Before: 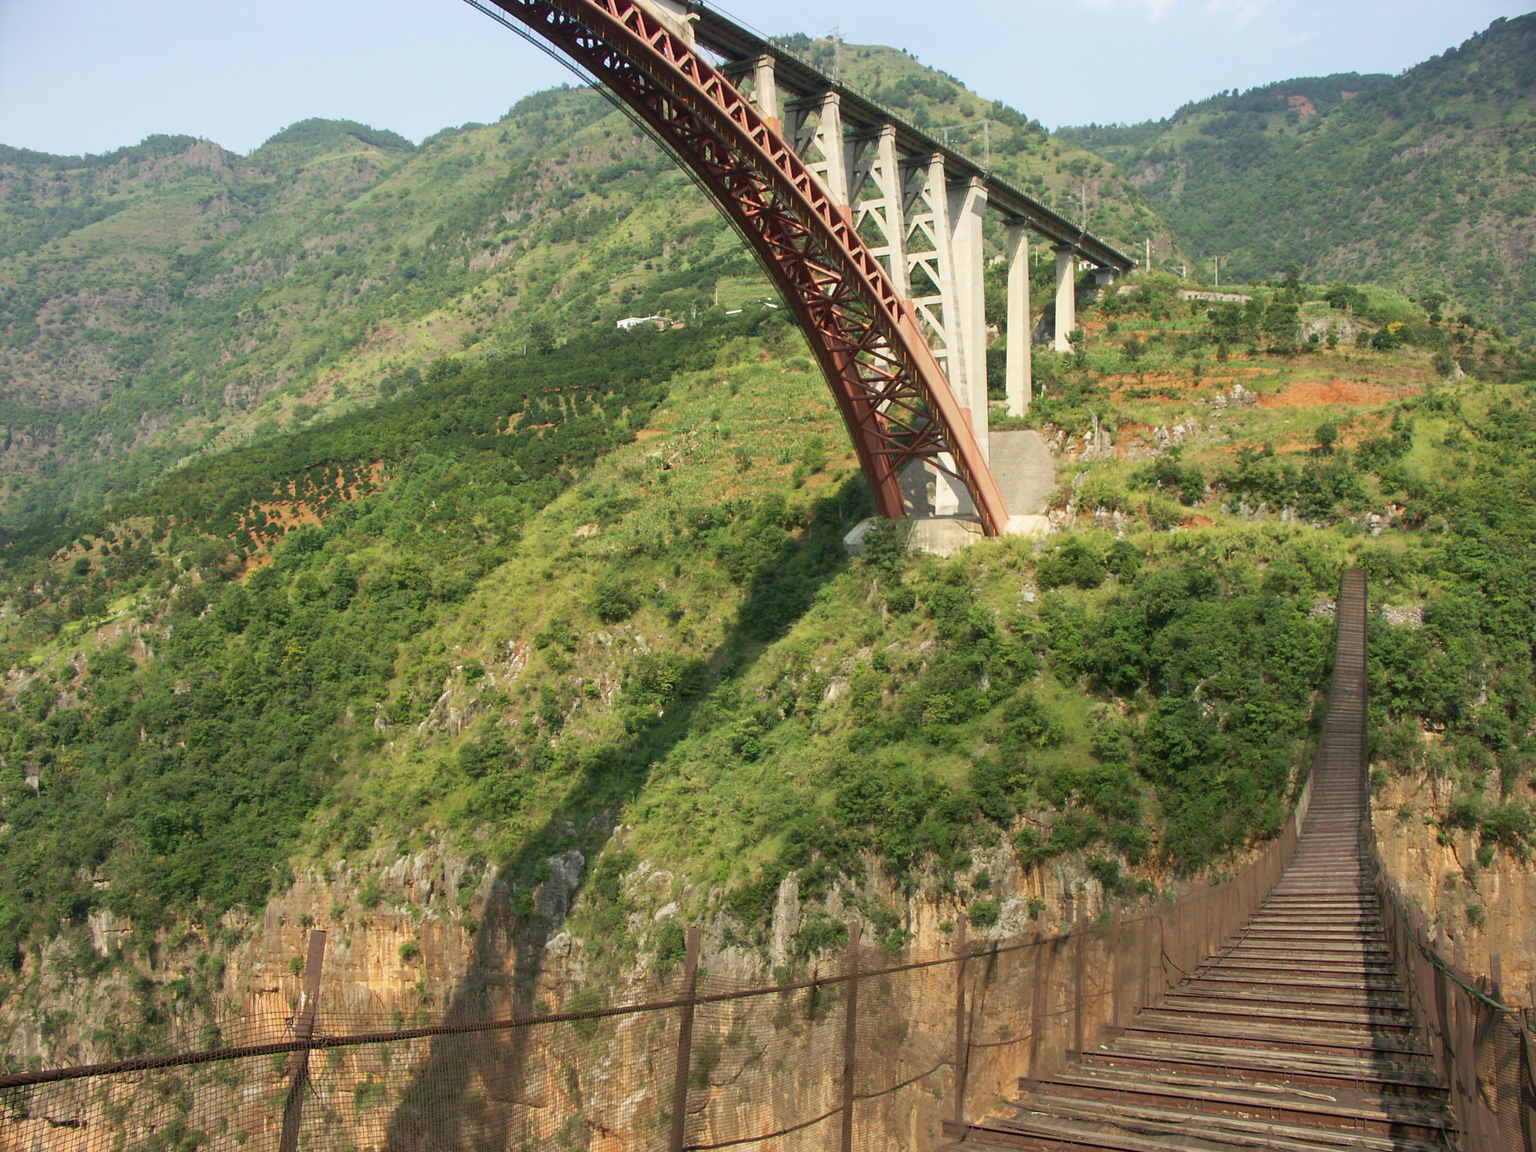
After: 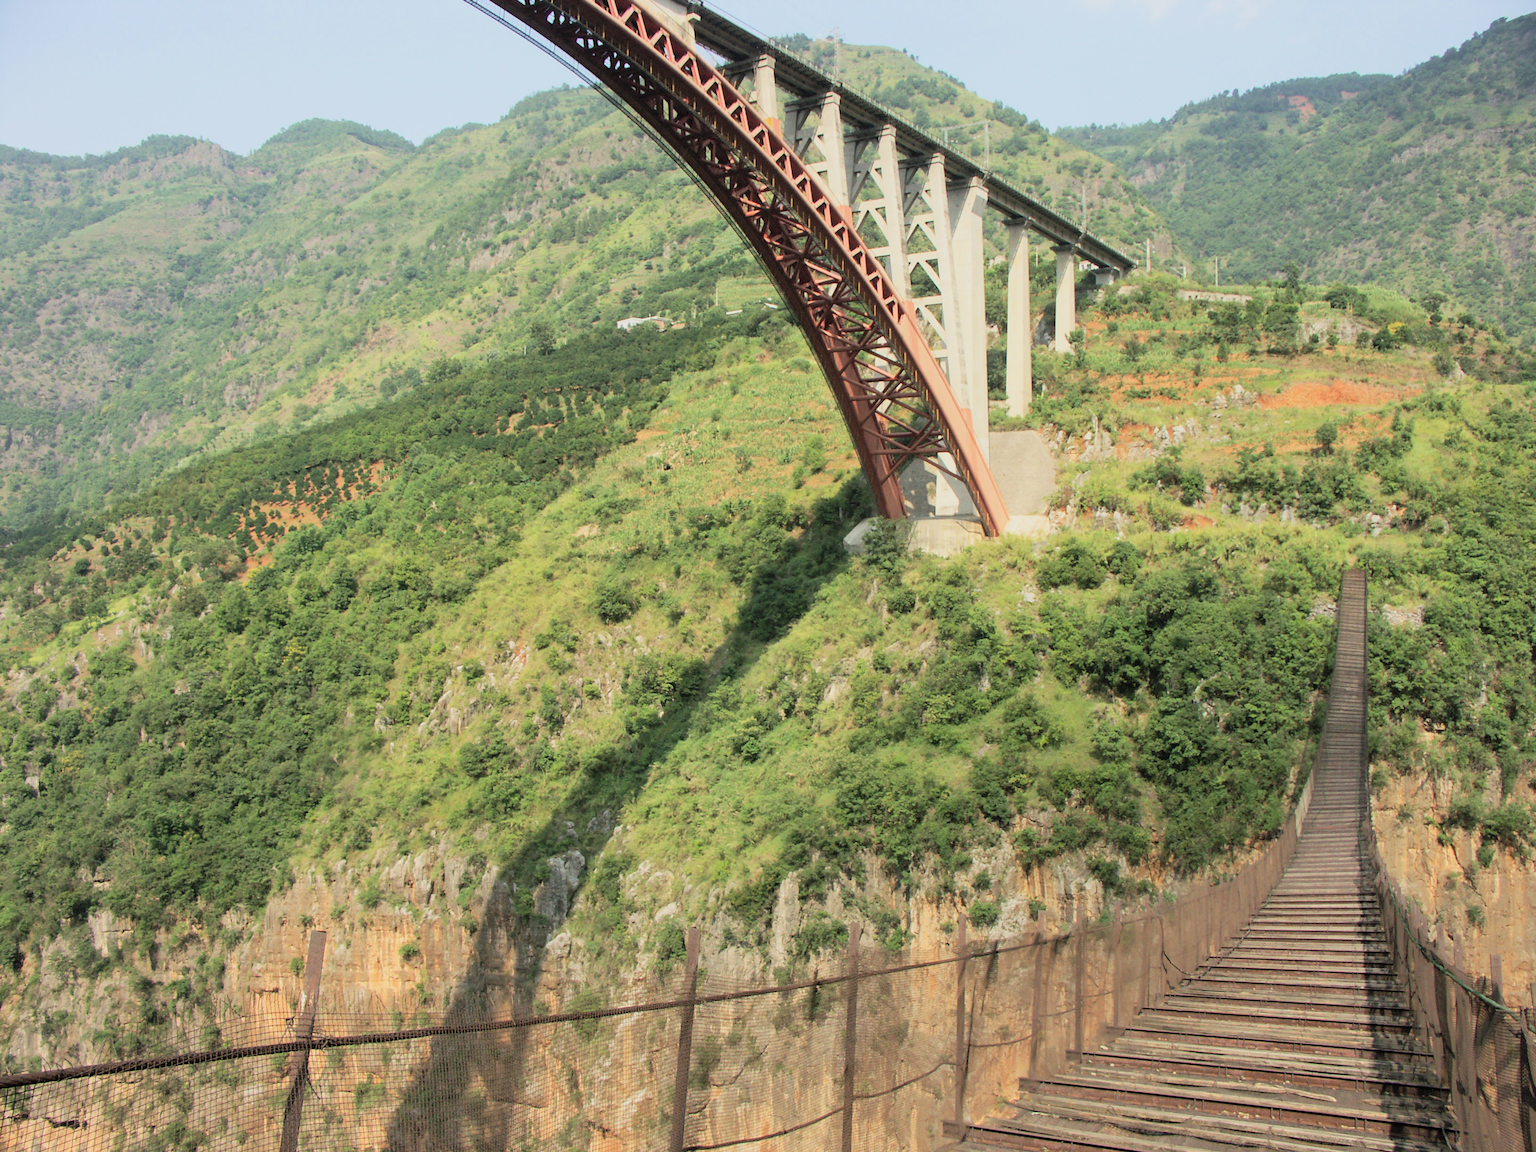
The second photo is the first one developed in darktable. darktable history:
filmic rgb: black relative exposure -7.65 EV, white relative exposure 4.56 EV, hardness 3.61, color science v6 (2022)
contrast brightness saturation: contrast 0.14, brightness 0.21
